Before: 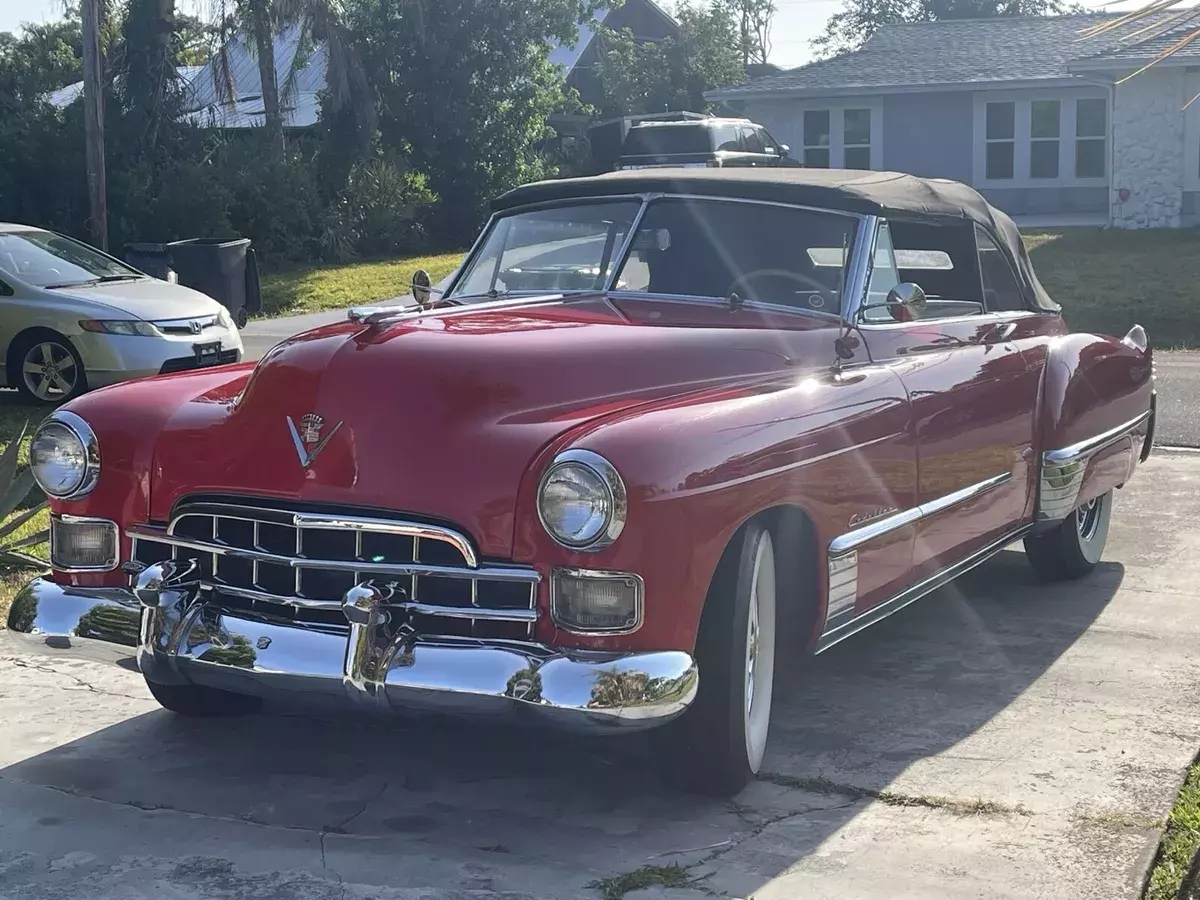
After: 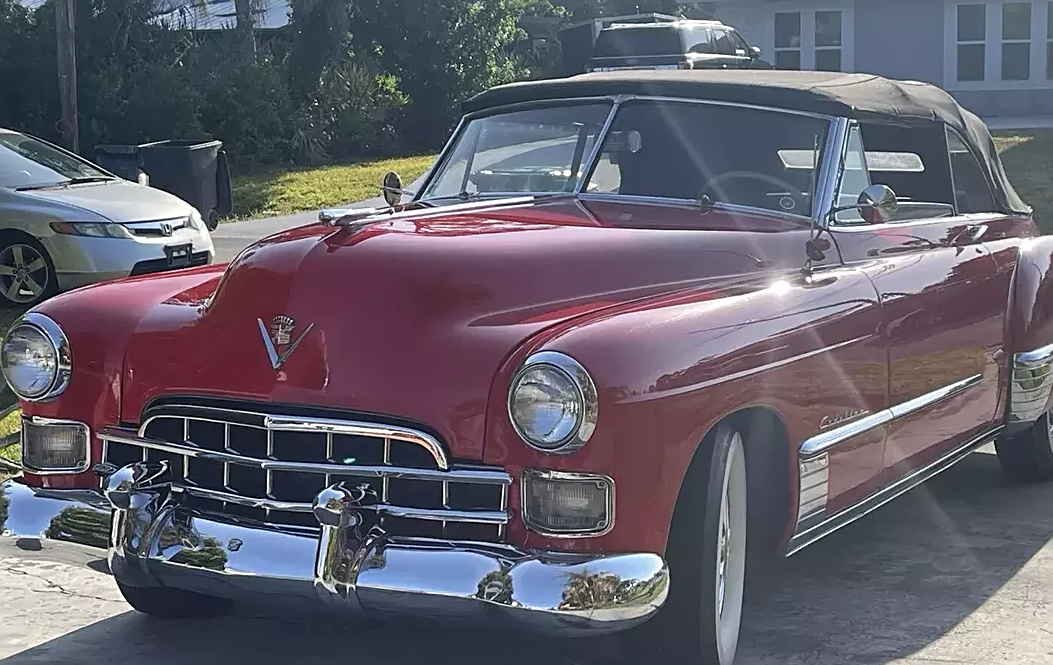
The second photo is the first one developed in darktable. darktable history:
tone equalizer: edges refinement/feathering 500, mask exposure compensation -1.57 EV, preserve details no
sharpen: on, module defaults
crop and rotate: left 2.447%, top 10.998%, right 9.754%, bottom 15.017%
